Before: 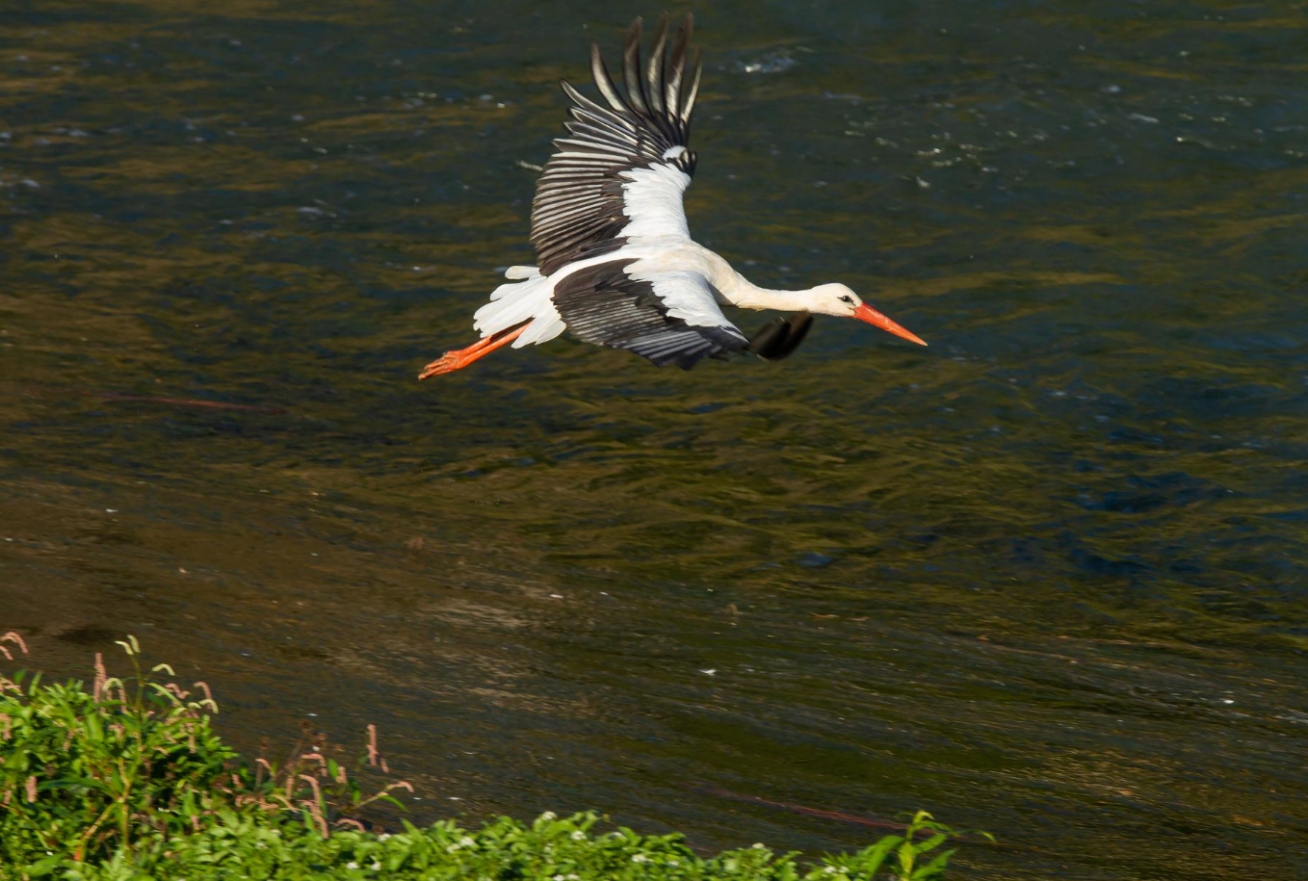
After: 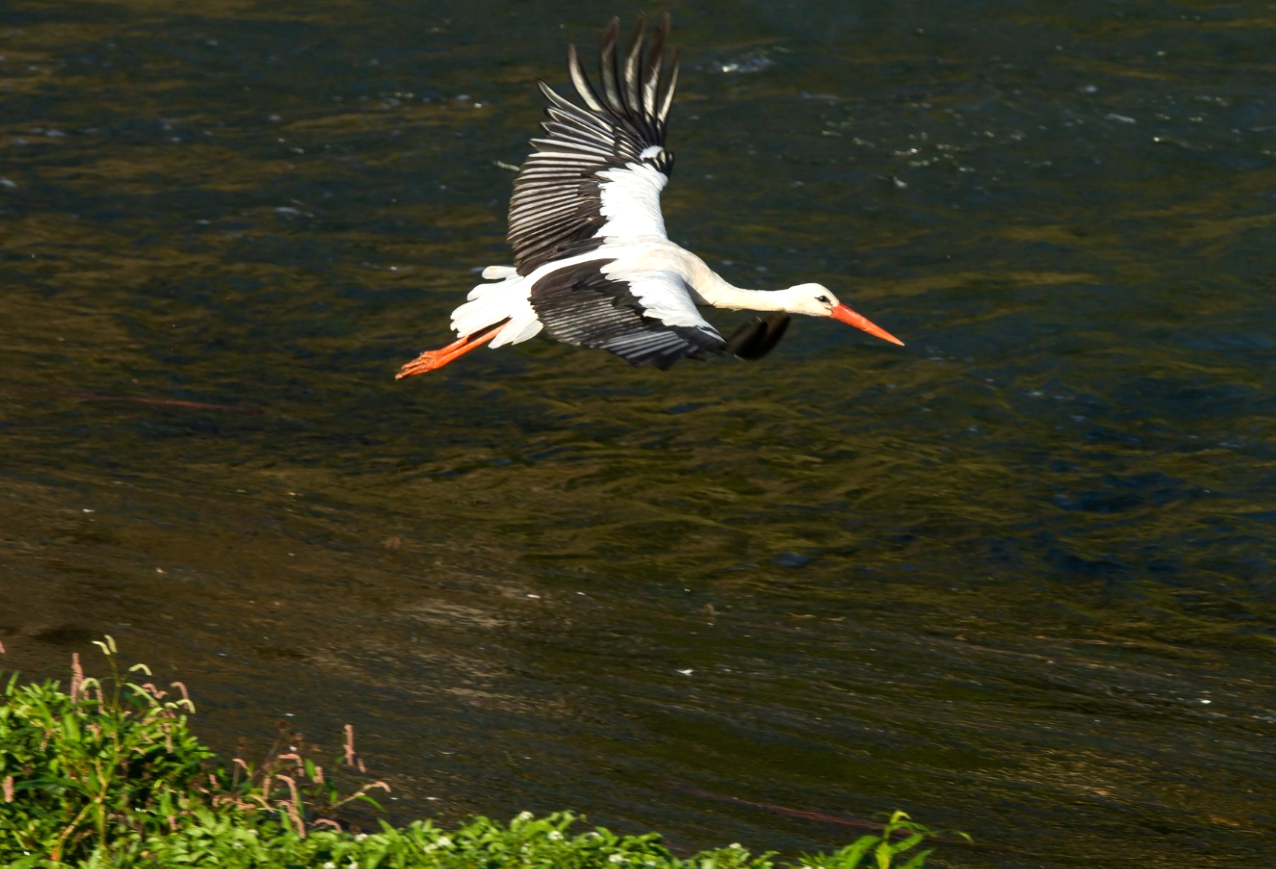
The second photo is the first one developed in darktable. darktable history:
tone equalizer: -8 EV -0.417 EV, -7 EV -0.389 EV, -6 EV -0.333 EV, -5 EV -0.222 EV, -3 EV 0.222 EV, -2 EV 0.333 EV, -1 EV 0.389 EV, +0 EV 0.417 EV, edges refinement/feathering 500, mask exposure compensation -1.57 EV, preserve details no
crop and rotate: left 1.774%, right 0.633%, bottom 1.28%
